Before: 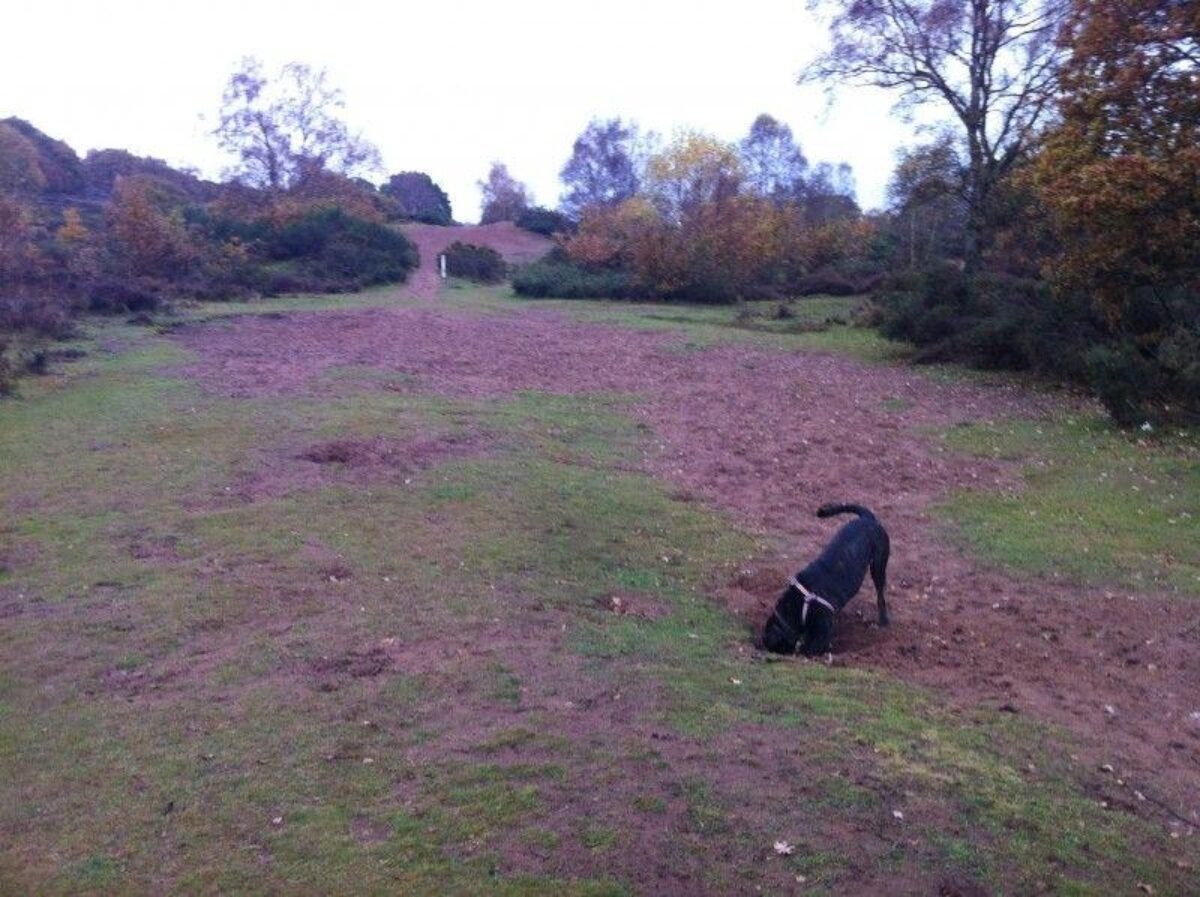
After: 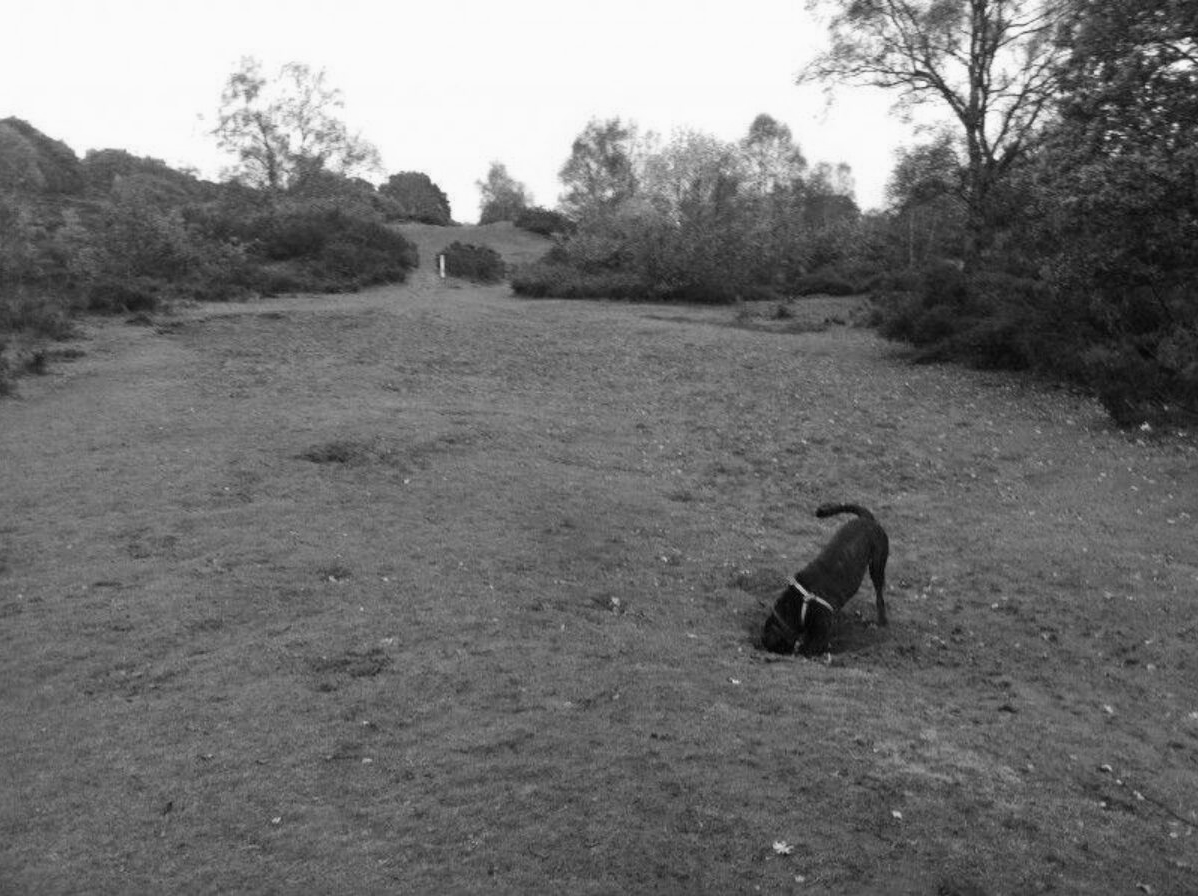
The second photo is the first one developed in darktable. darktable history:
monochrome: on, module defaults
white balance: red 0.871, blue 1.249
crop and rotate: left 0.126%
